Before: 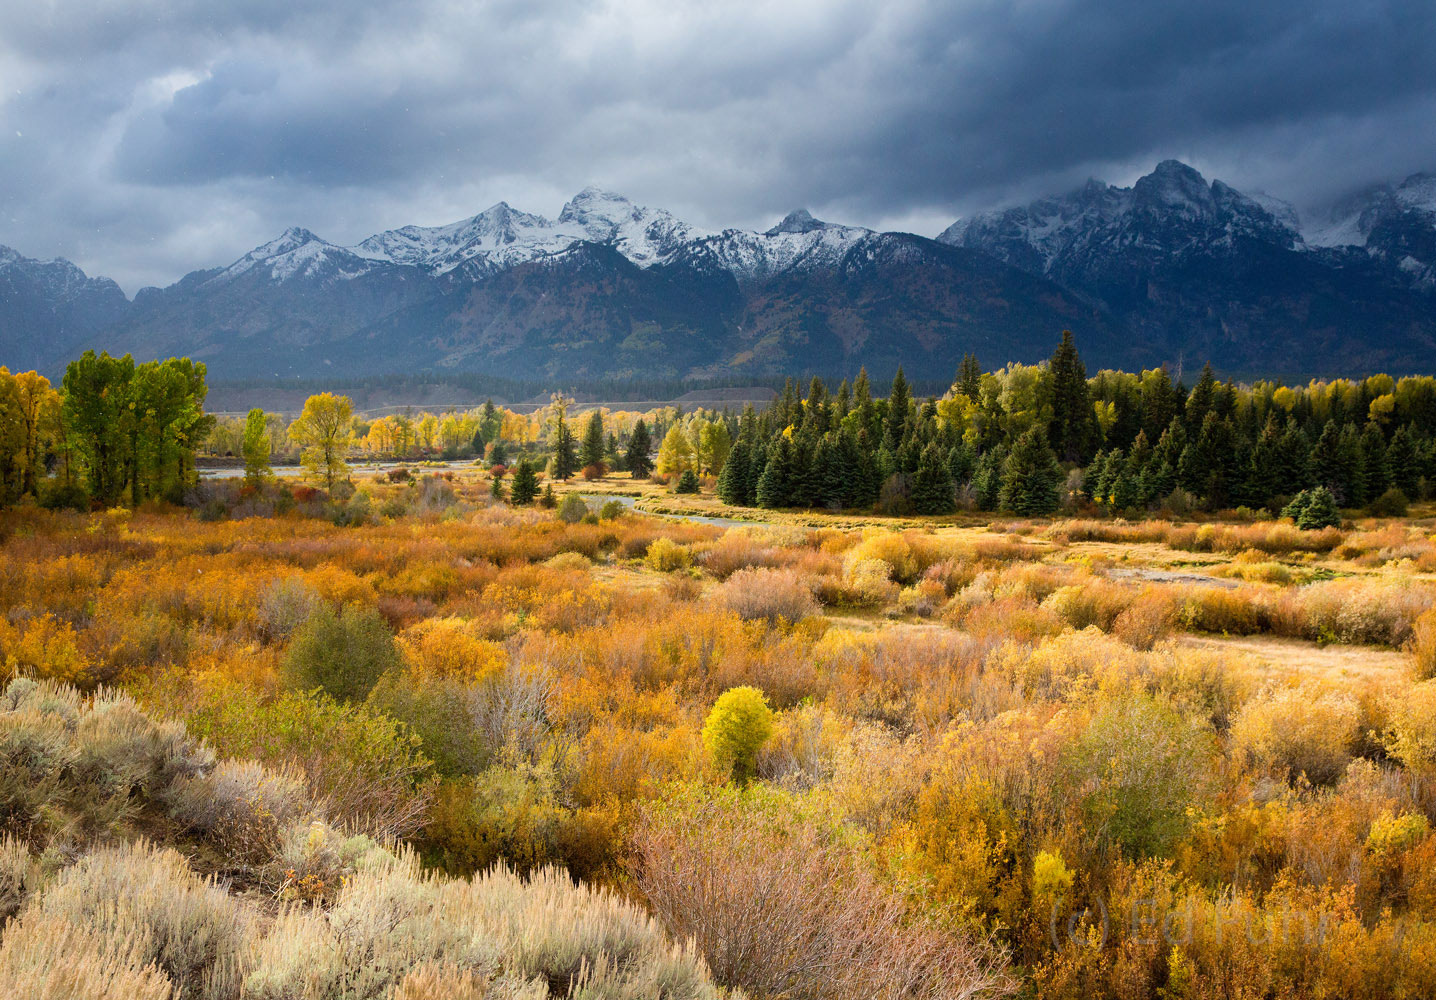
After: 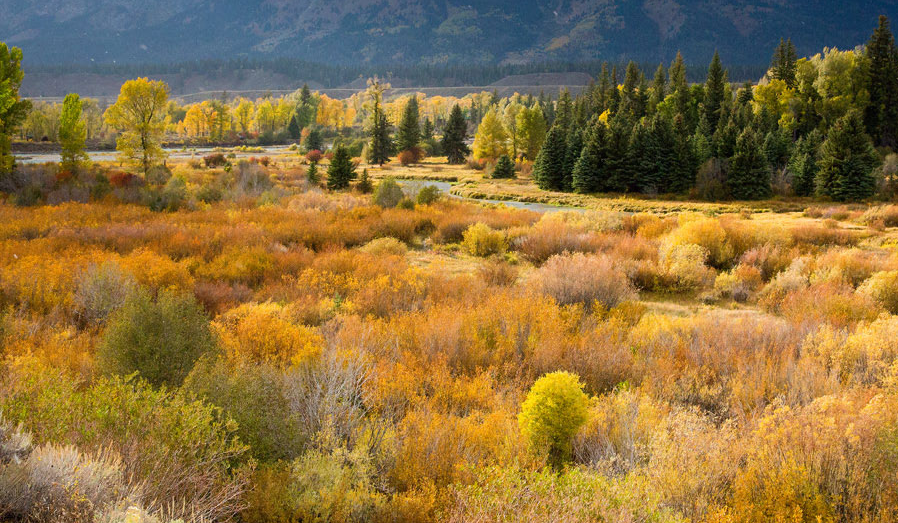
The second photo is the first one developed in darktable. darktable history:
crop: left 12.88%, top 31.587%, right 24.582%, bottom 16.056%
